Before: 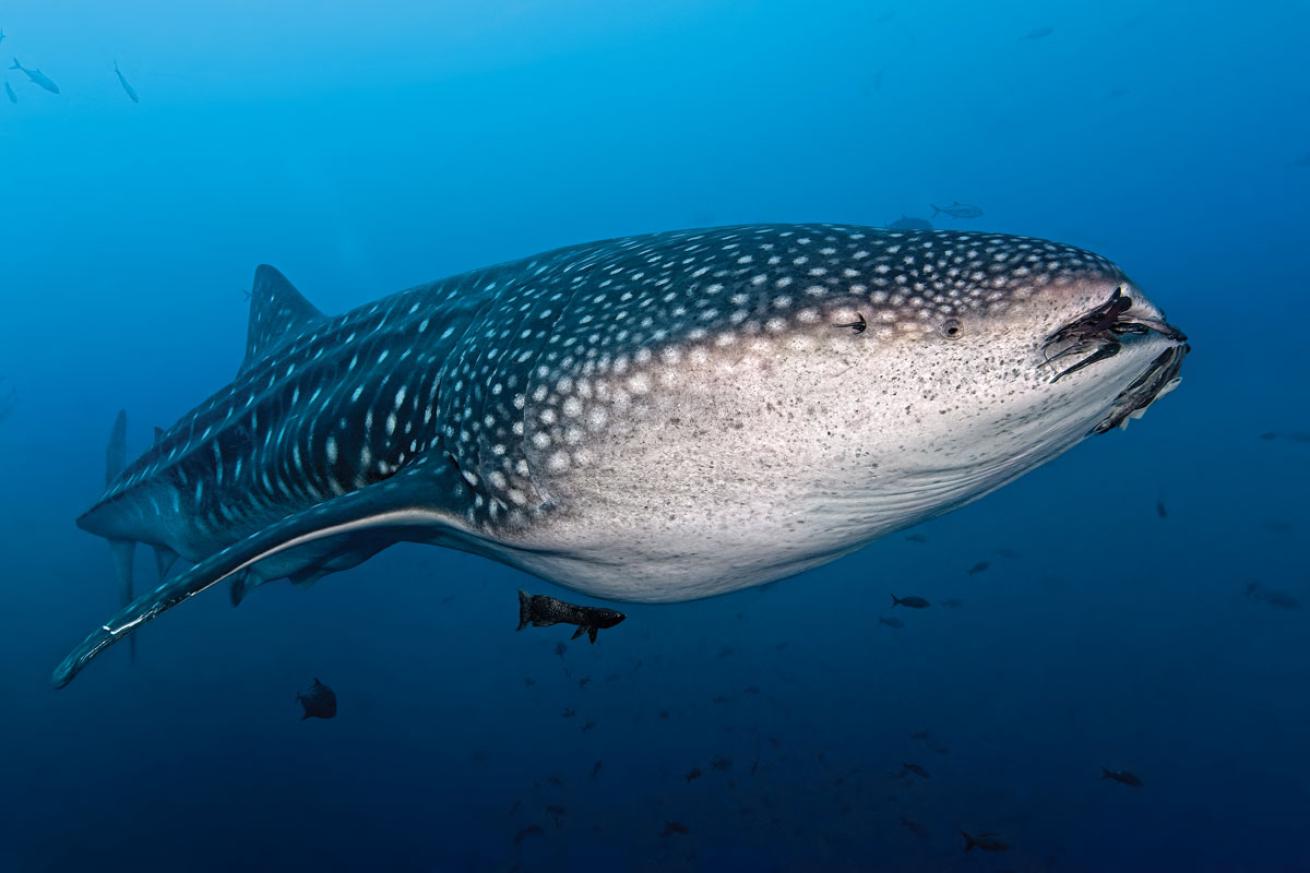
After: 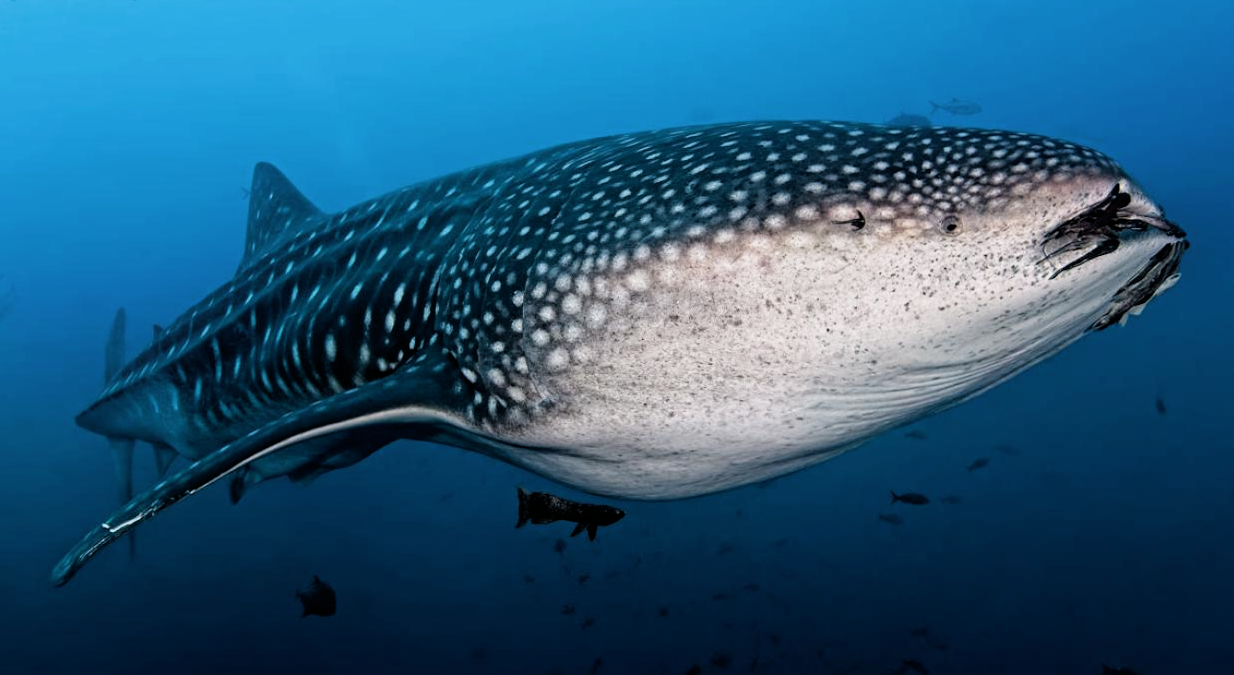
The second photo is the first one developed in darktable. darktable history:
shadows and highlights: radius 333.5, shadows 63.68, highlights 6.12, compress 88.09%, soften with gaussian
color zones: curves: ch0 [(0, 0.5) (0.143, 0.5) (0.286, 0.5) (0.429, 0.5) (0.571, 0.5) (0.714, 0.476) (0.857, 0.5) (1, 0.5)]; ch2 [(0, 0.5) (0.143, 0.5) (0.286, 0.5) (0.429, 0.5) (0.571, 0.5) (0.714, 0.487) (0.857, 0.5) (1, 0.5)], mix -130.87%
crop and rotate: angle 0.095°, top 11.767%, right 5.534%, bottom 10.649%
tone equalizer: on, module defaults
filmic rgb: black relative exposure -5.04 EV, white relative exposure 3.18 EV, hardness 3.48, contrast 1.197, highlights saturation mix -29.05%, contrast in shadows safe
